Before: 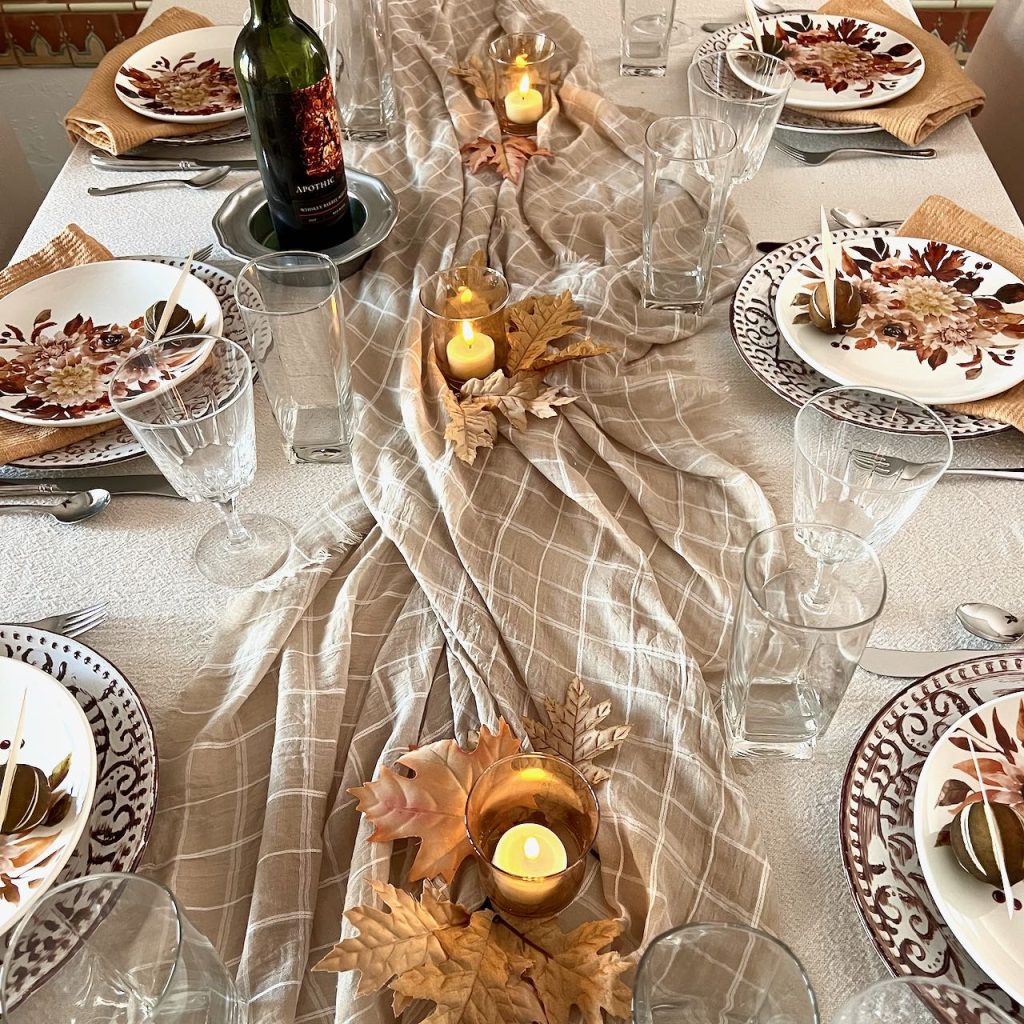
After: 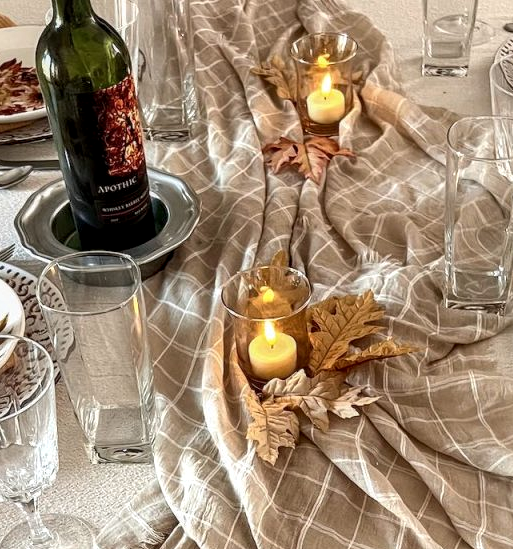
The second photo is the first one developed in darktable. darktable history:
local contrast: detail 130%
crop: left 19.363%, right 30.506%, bottom 46.366%
